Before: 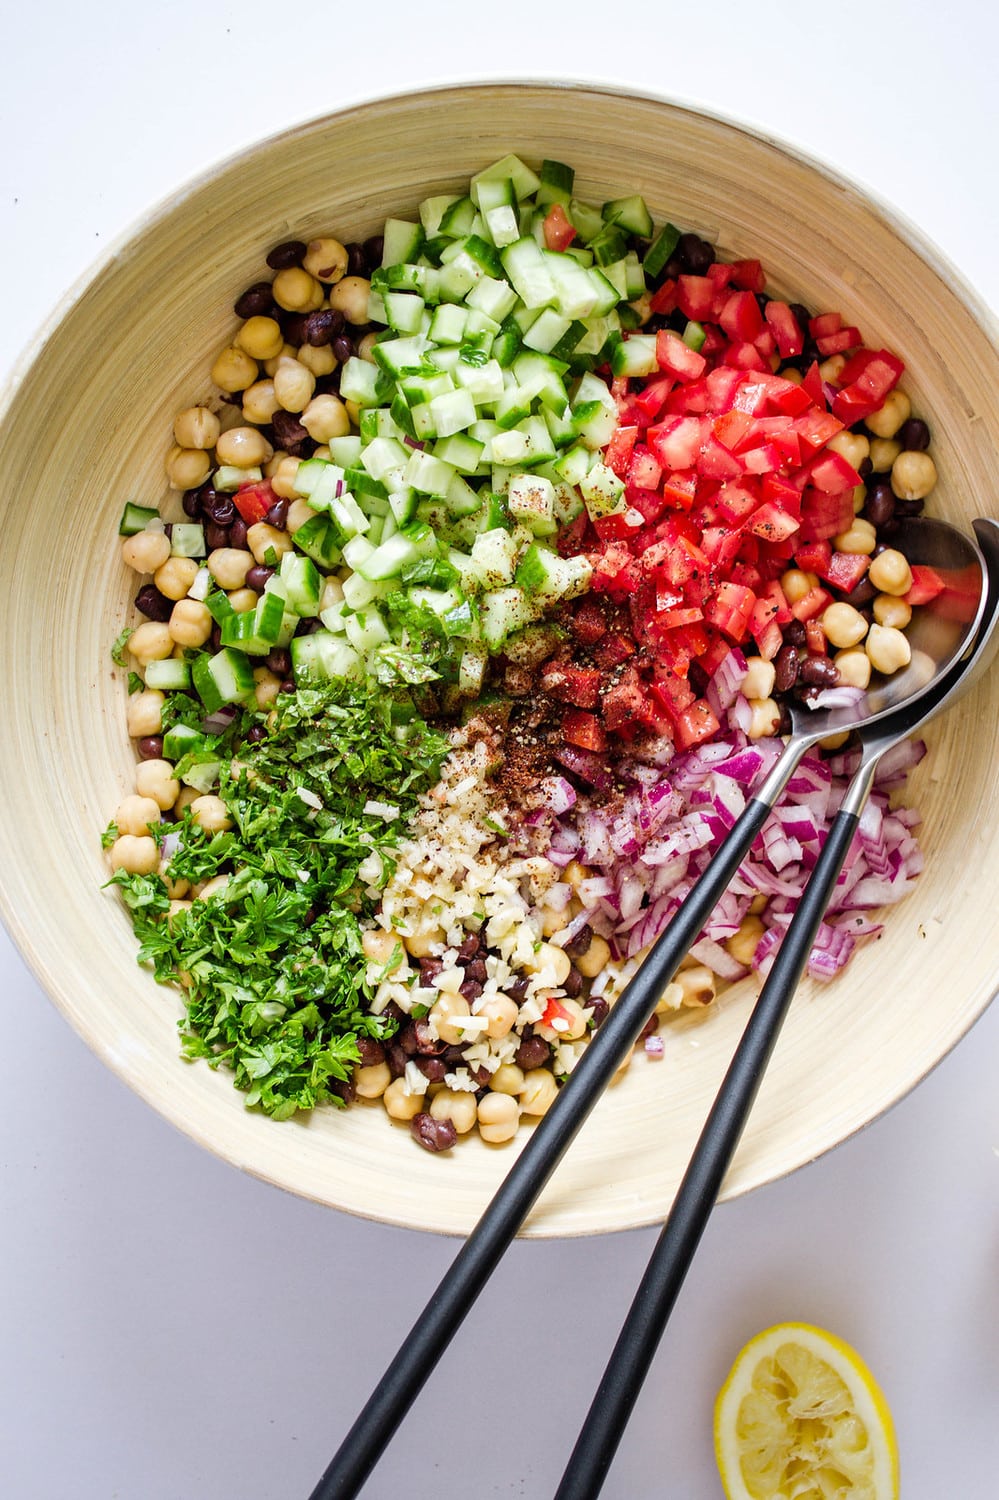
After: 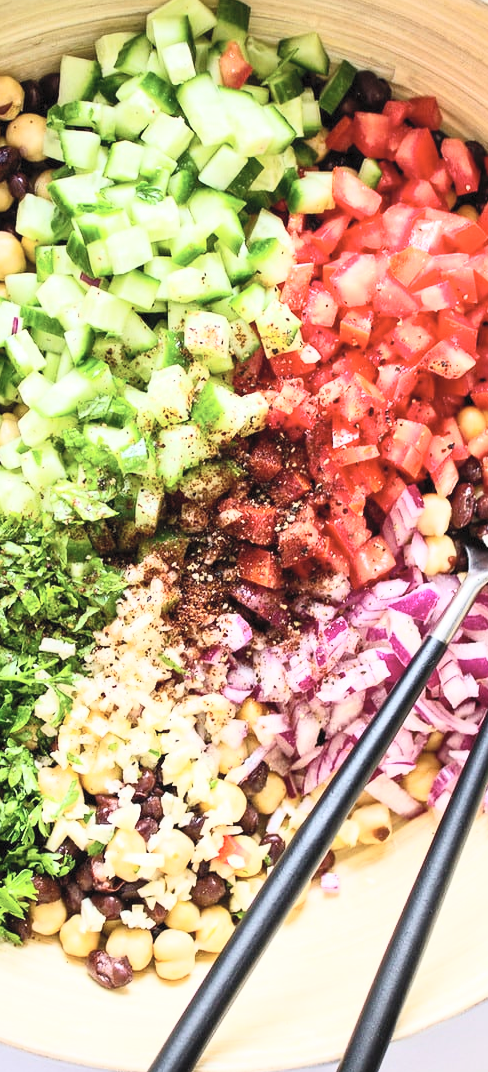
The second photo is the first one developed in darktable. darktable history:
crop: left 32.438%, top 10.928%, right 18.67%, bottom 17.582%
contrast brightness saturation: contrast 0.382, brightness 0.528
tone equalizer: on, module defaults
